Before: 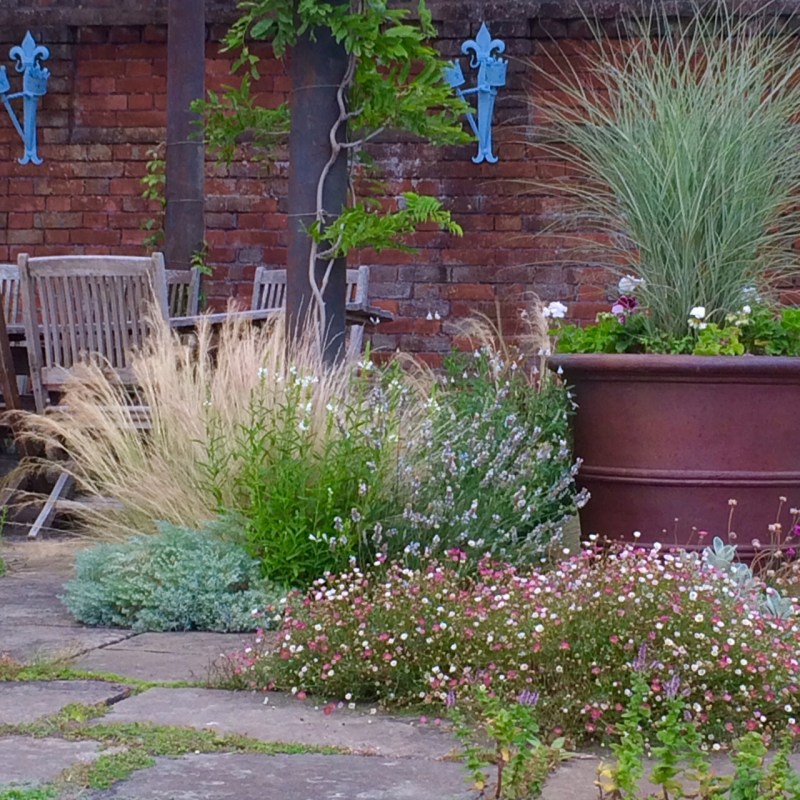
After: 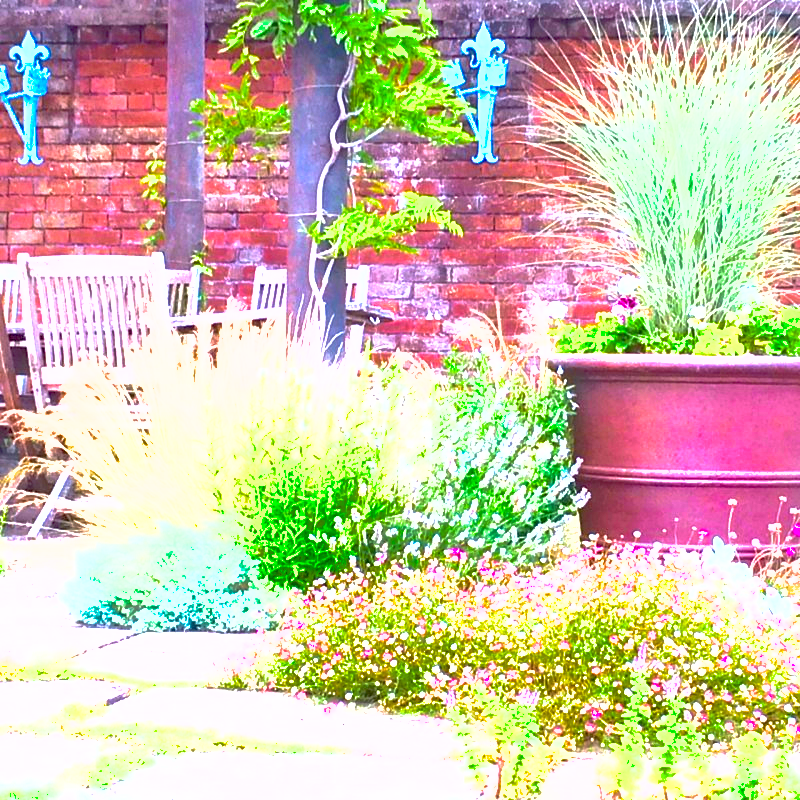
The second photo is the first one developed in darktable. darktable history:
exposure: black level correction 0.001, exposure 1.646 EV, compensate exposure bias true, compensate highlight preservation false
color balance rgb: linear chroma grading › shadows -10%, linear chroma grading › global chroma 20%, perceptual saturation grading › global saturation 15%, perceptual brilliance grading › global brilliance 30%, perceptual brilliance grading › highlights 12%, perceptual brilliance grading › mid-tones 24%, global vibrance 20%
shadows and highlights: on, module defaults
